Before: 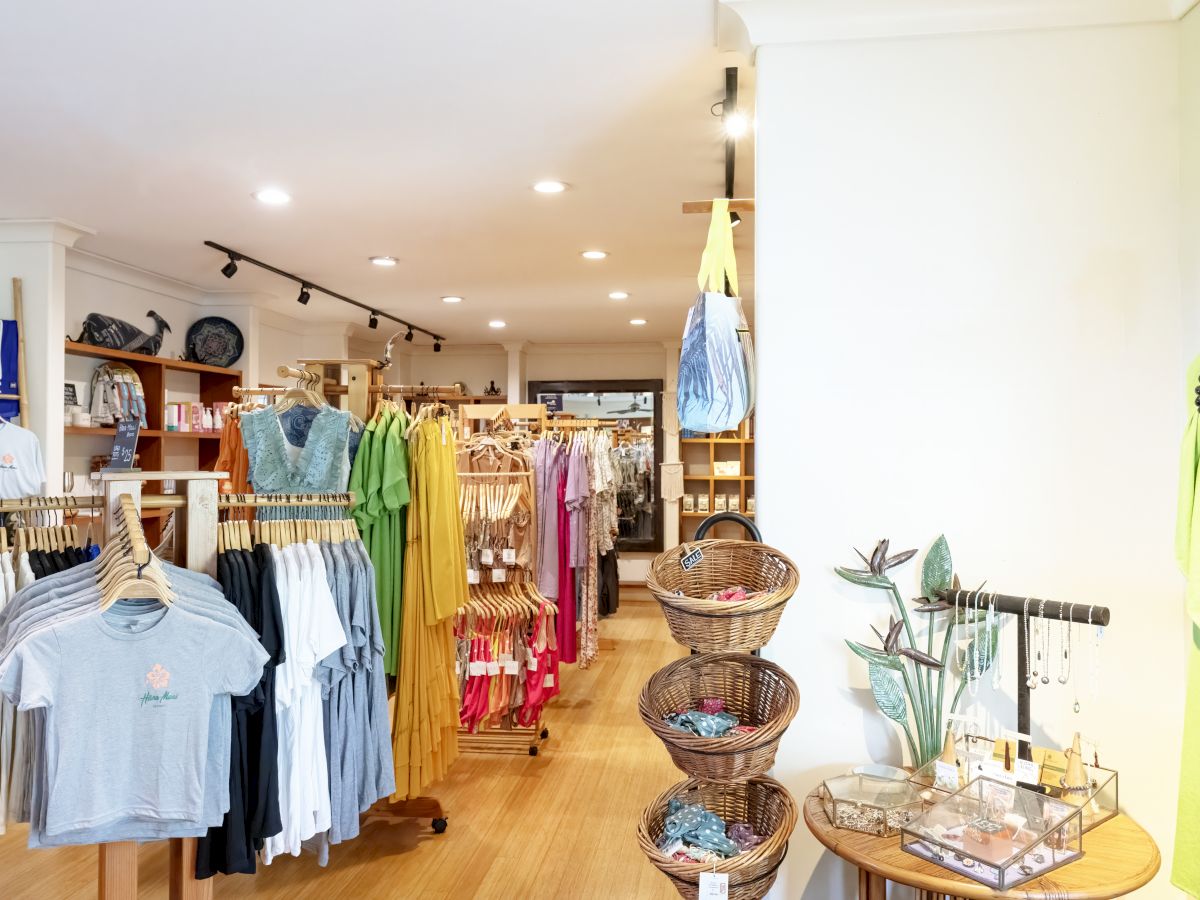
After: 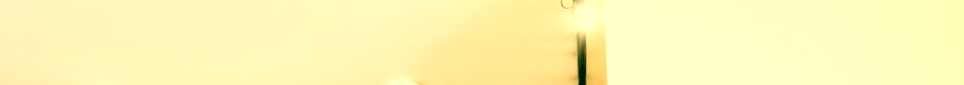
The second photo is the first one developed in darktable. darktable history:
color correction: highlights a* 5.62, highlights b* 33.57, shadows a* -25.86, shadows b* 4.02
crop and rotate: left 9.644%, top 9.491%, right 6.021%, bottom 80.509%
local contrast: detail 130%
filmic rgb: black relative exposure -5 EV, white relative exposure 3.5 EV, hardness 3.19, contrast 1.5, highlights saturation mix -50%
rgb levels: levels [[0.013, 0.434, 0.89], [0, 0.5, 1], [0, 0.5, 1]]
shadows and highlights: radius 110.86, shadows 51.09, white point adjustment 9.16, highlights -4.17, highlights color adjustment 32.2%, soften with gaussian
rotate and perspective: rotation -2.12°, lens shift (vertical) 0.009, lens shift (horizontal) -0.008, automatic cropping original format, crop left 0.036, crop right 0.964, crop top 0.05, crop bottom 0.959
